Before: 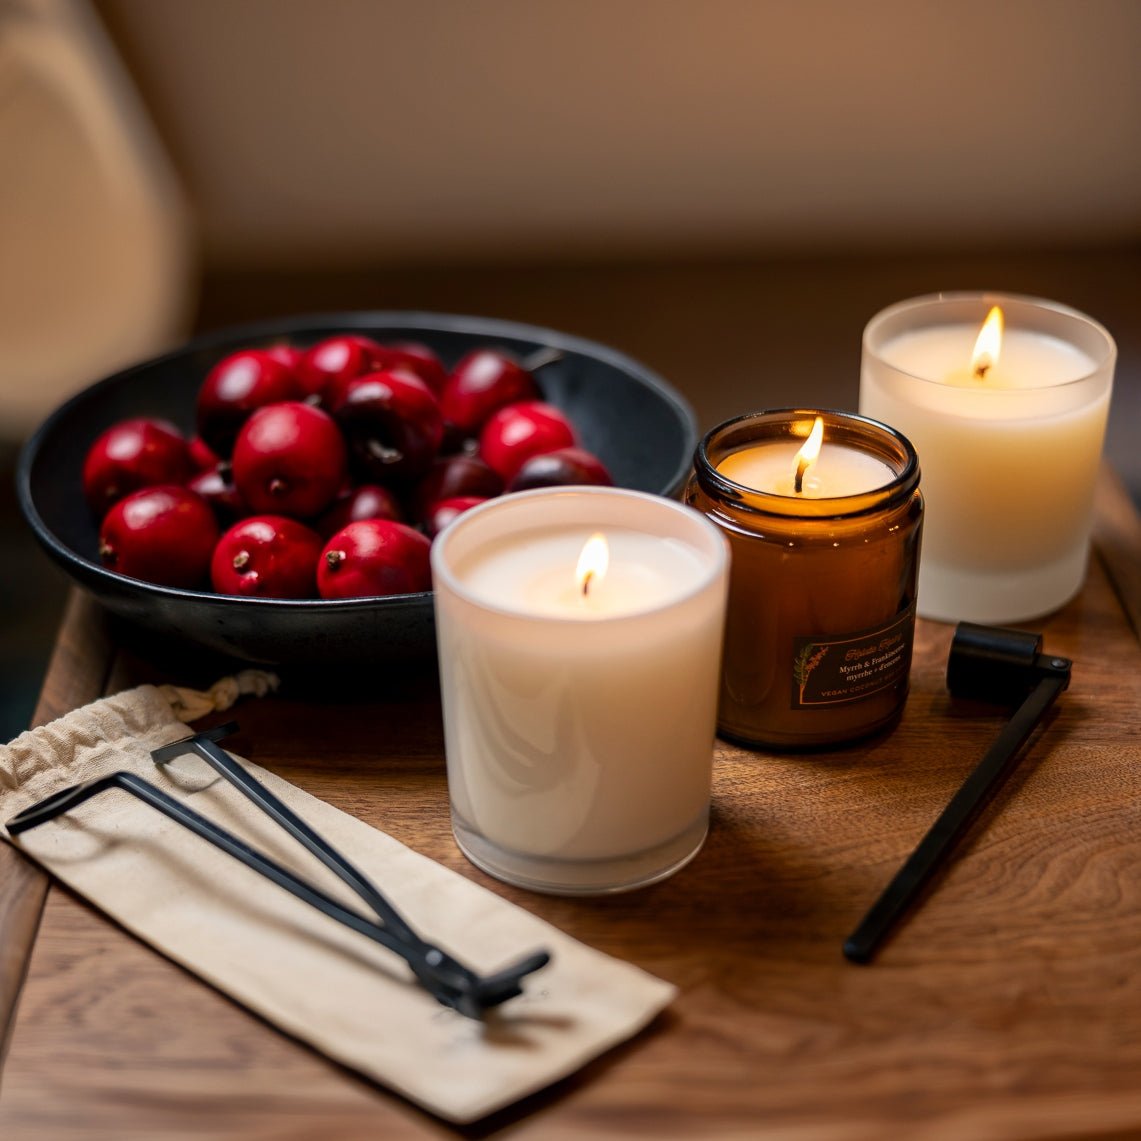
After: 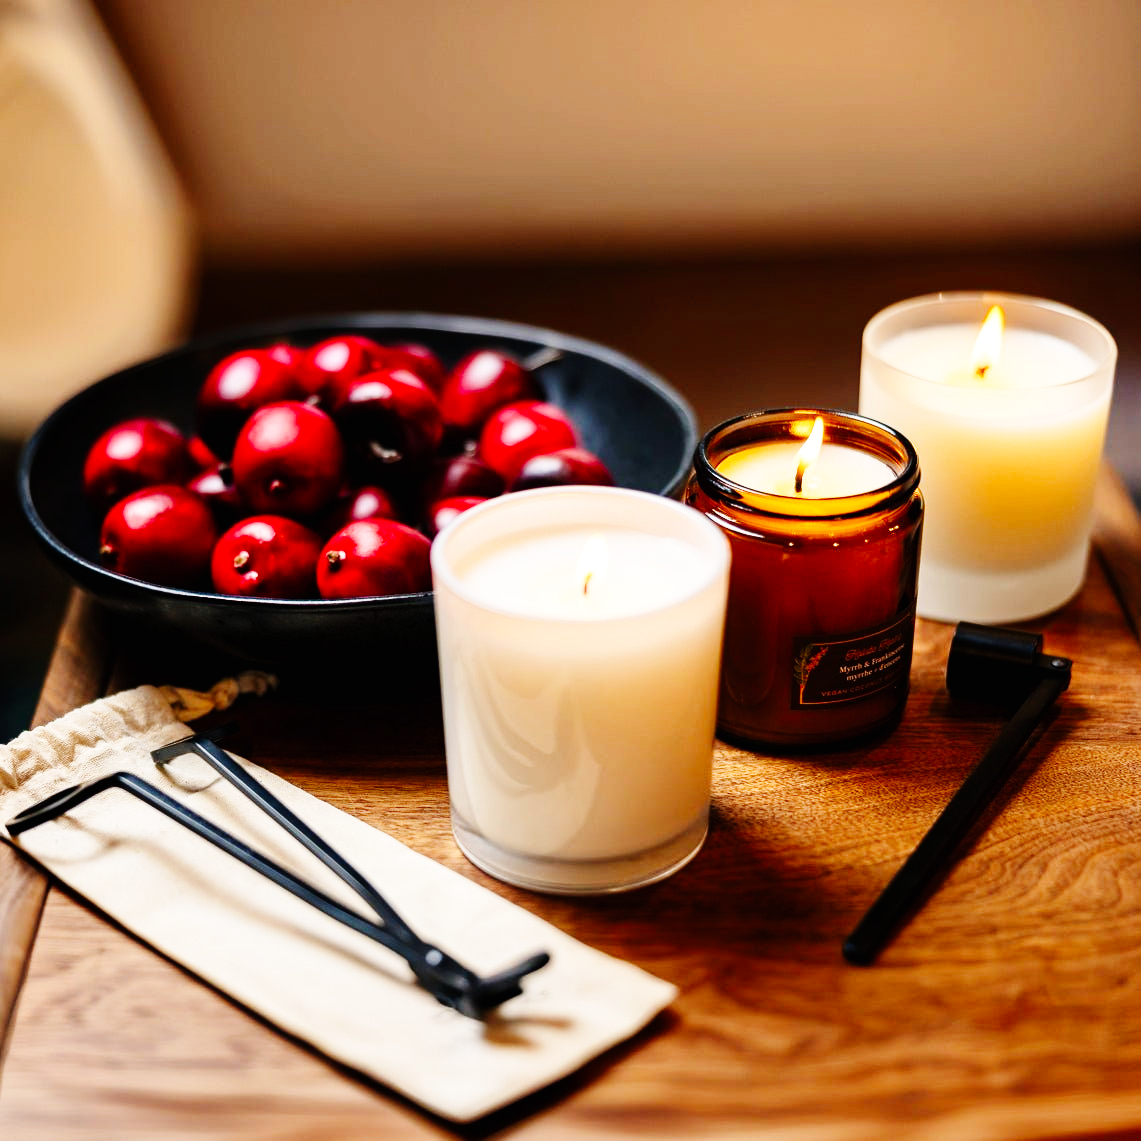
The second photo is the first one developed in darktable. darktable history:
base curve: curves: ch0 [(0, 0) (0, 0) (0.002, 0.001) (0.008, 0.003) (0.019, 0.011) (0.037, 0.037) (0.064, 0.11) (0.102, 0.232) (0.152, 0.379) (0.216, 0.524) (0.296, 0.665) (0.394, 0.789) (0.512, 0.881) (0.651, 0.945) (0.813, 0.986) (1, 1)], preserve colors none
